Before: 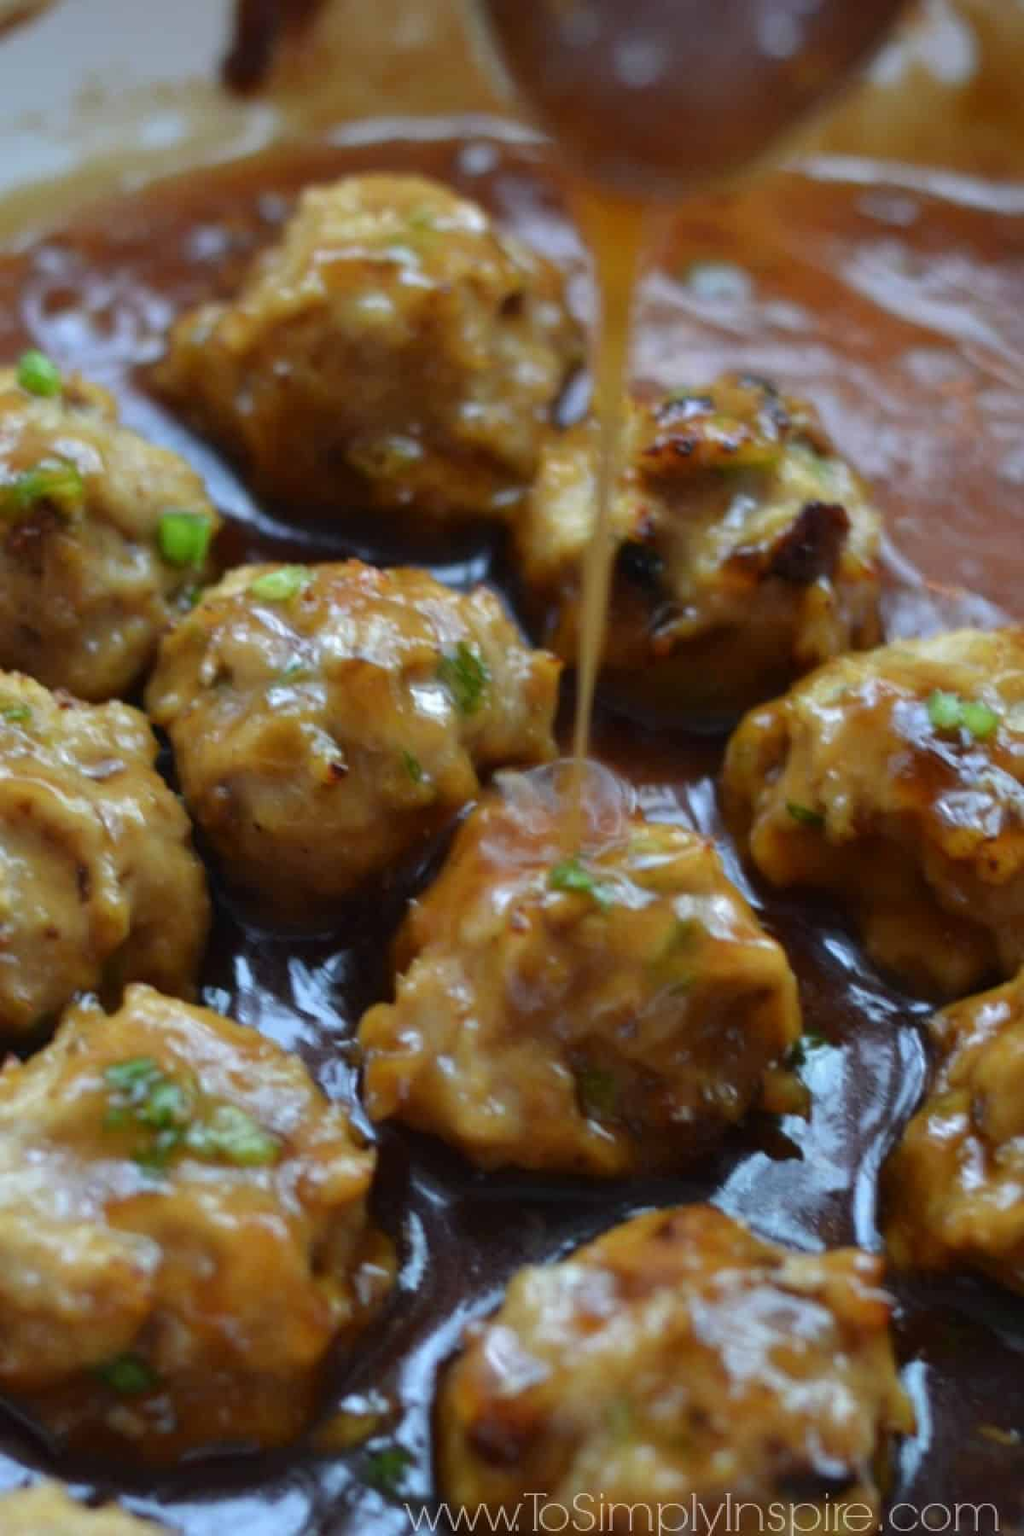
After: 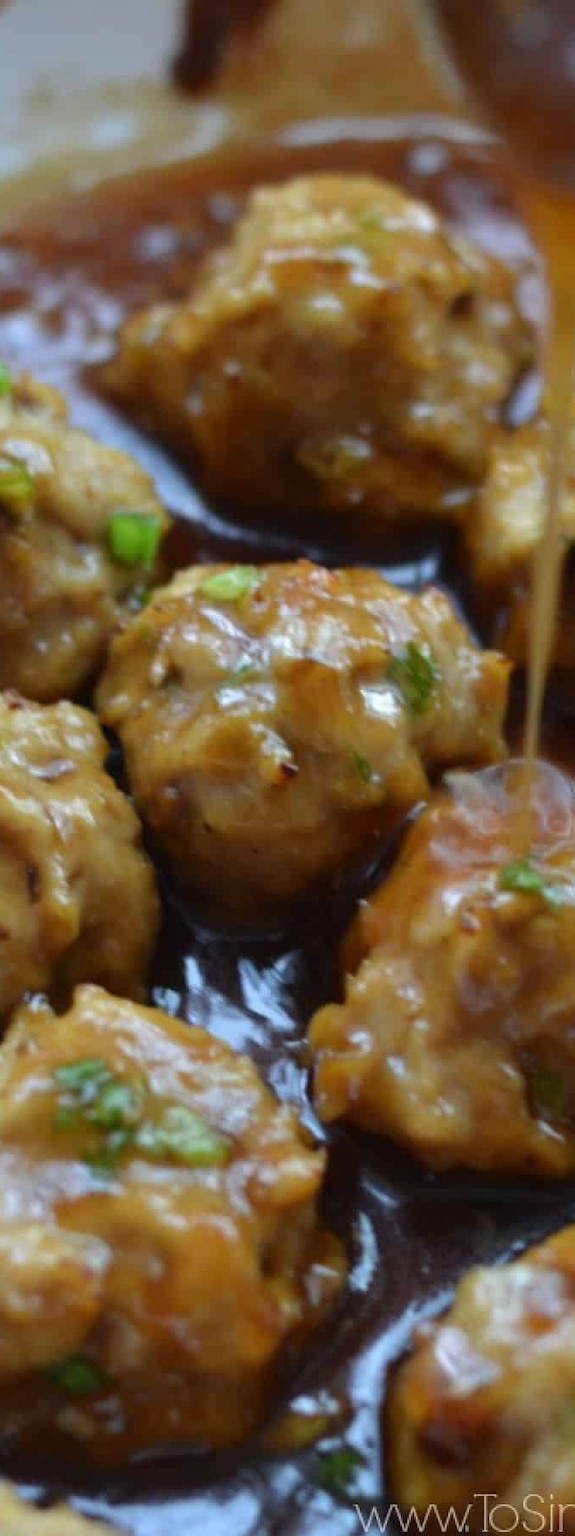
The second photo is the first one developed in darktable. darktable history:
crop: left 4.926%, right 38.896%
